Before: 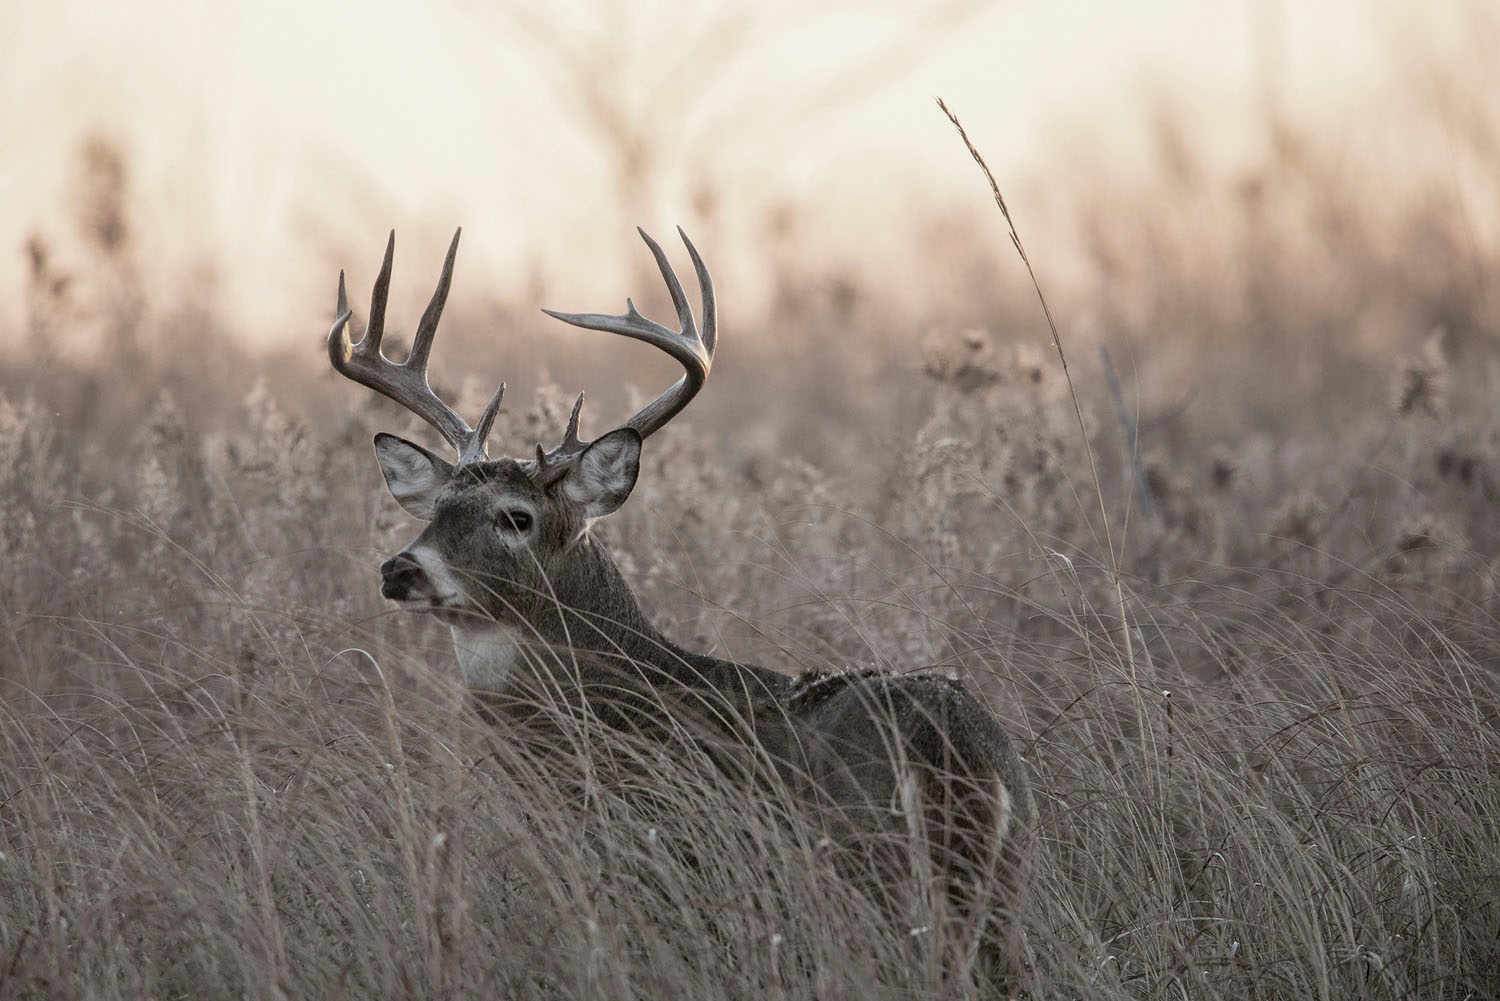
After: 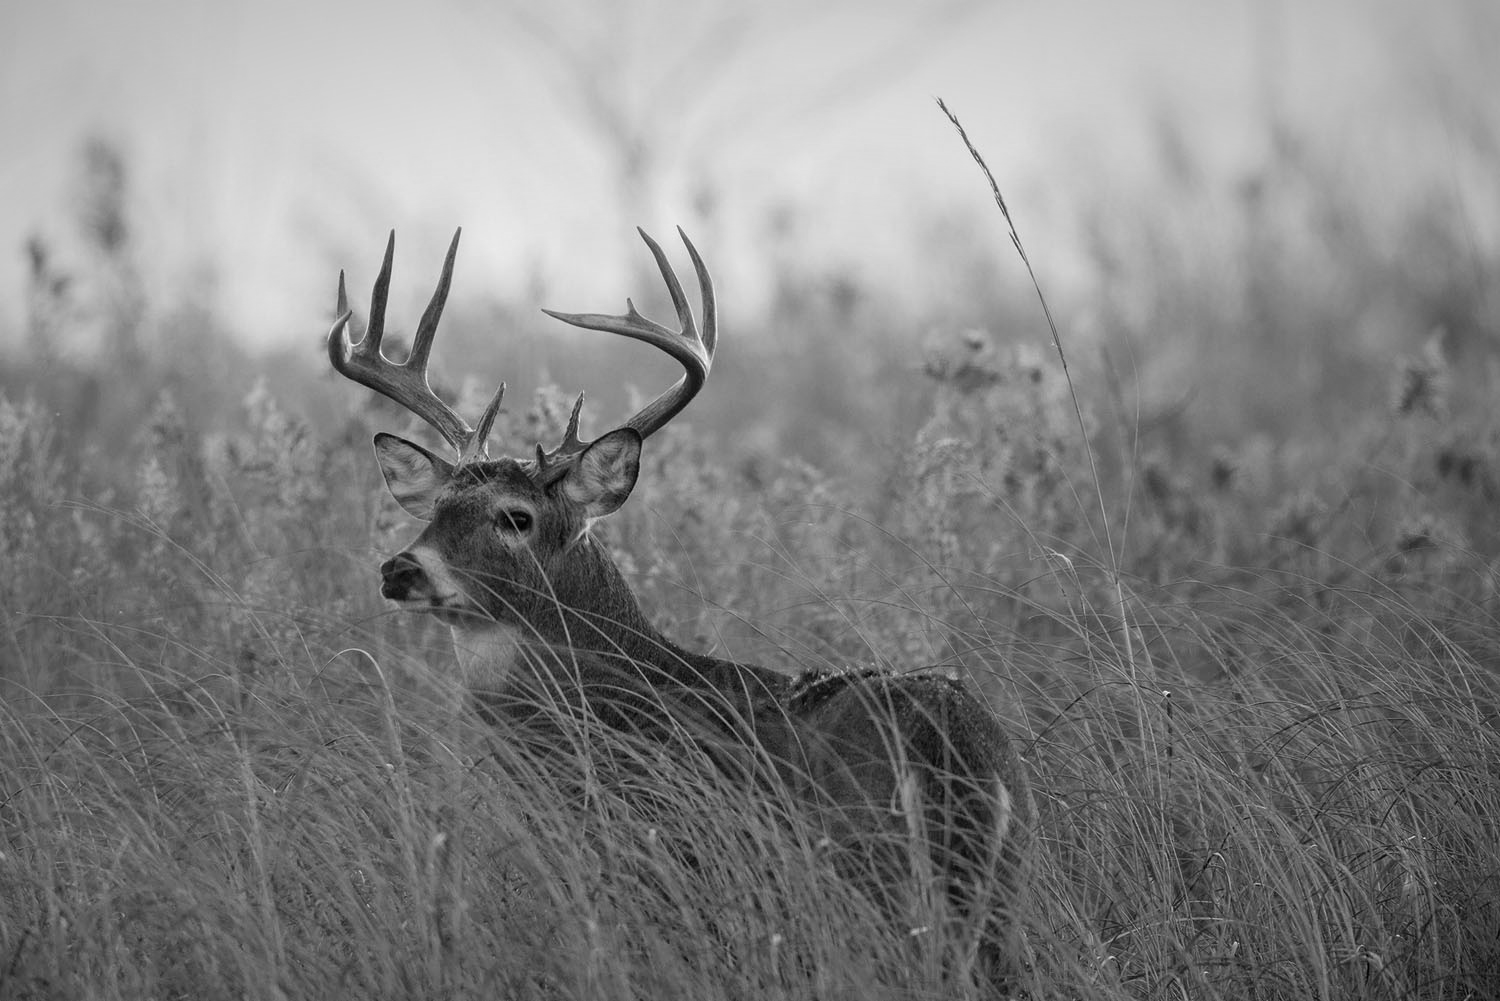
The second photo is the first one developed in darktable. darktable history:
color balance: output saturation 120%
monochrome: a -6.99, b 35.61, size 1.4
color correction: highlights a* 3.12, highlights b* -1.55, shadows a* -0.101, shadows b* 2.52, saturation 0.98
vignetting: fall-off start 97.52%, fall-off radius 100%, brightness -0.574, saturation 0, center (-0.027, 0.404), width/height ratio 1.368, unbound false
